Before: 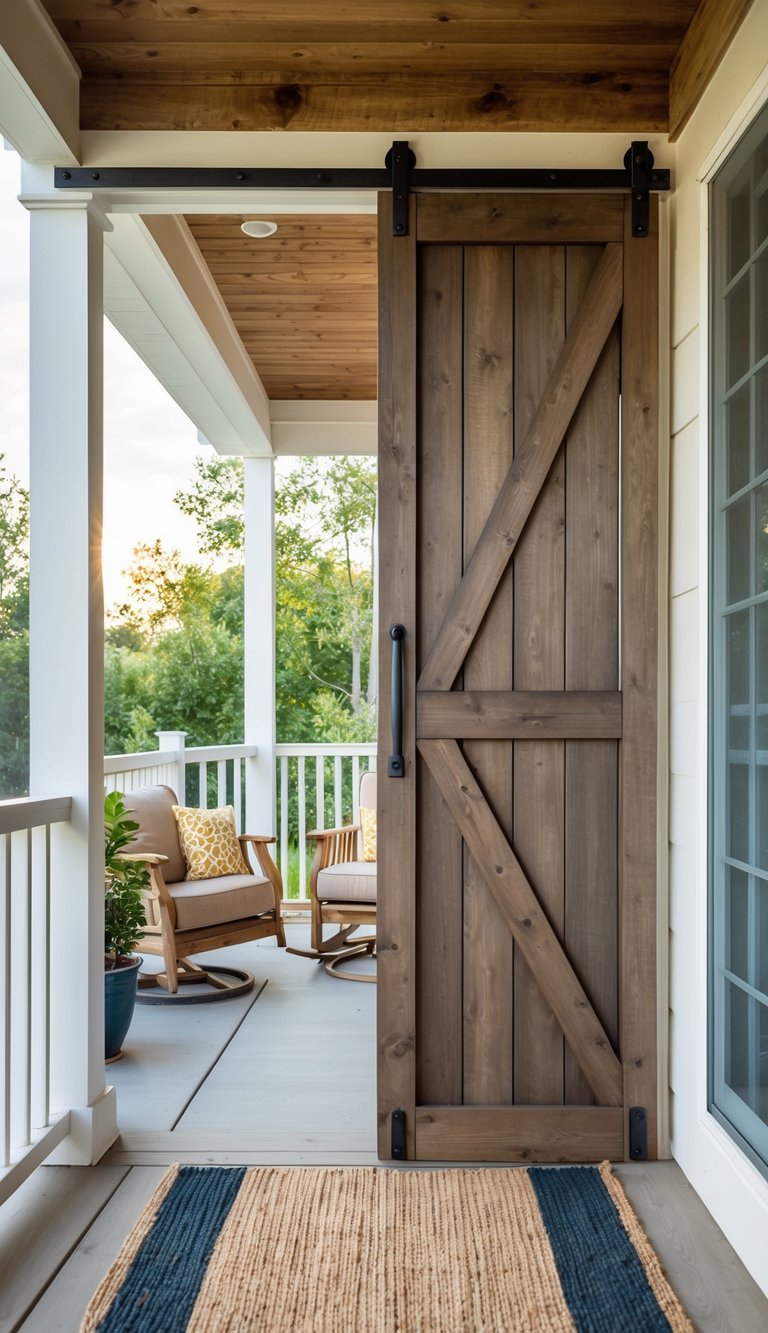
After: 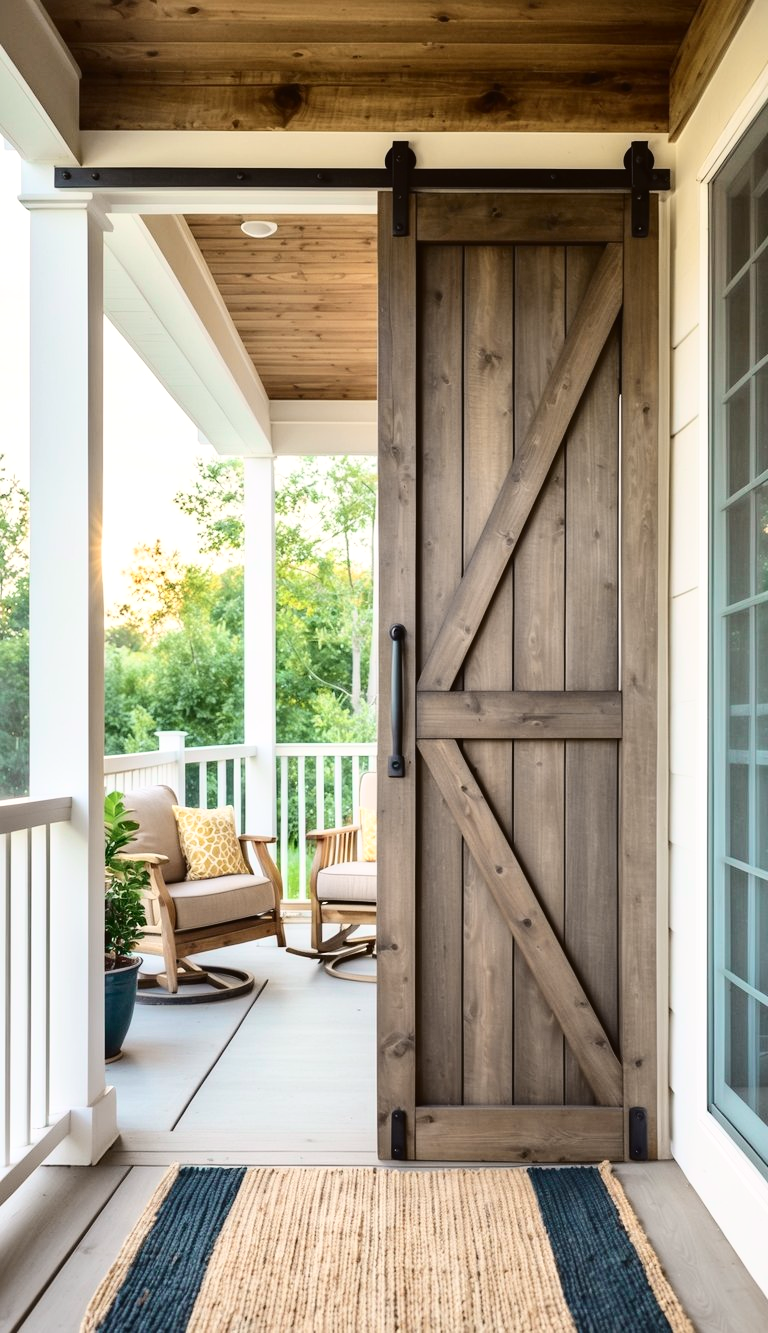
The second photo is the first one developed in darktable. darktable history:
tone curve: curves: ch0 [(0, 0.023) (0.1, 0.084) (0.184, 0.168) (0.45, 0.54) (0.57, 0.683) (0.722, 0.825) (0.877, 0.948) (1, 1)]; ch1 [(0, 0) (0.414, 0.395) (0.453, 0.437) (0.502, 0.509) (0.521, 0.519) (0.573, 0.568) (0.618, 0.61) (0.654, 0.642) (1, 1)]; ch2 [(0, 0) (0.421, 0.43) (0.45, 0.463) (0.492, 0.504) (0.511, 0.519) (0.557, 0.557) (0.602, 0.605) (1, 1)], color space Lab, independent channels, preserve colors none
exposure: exposure 0.191 EV, compensate highlight preservation false
